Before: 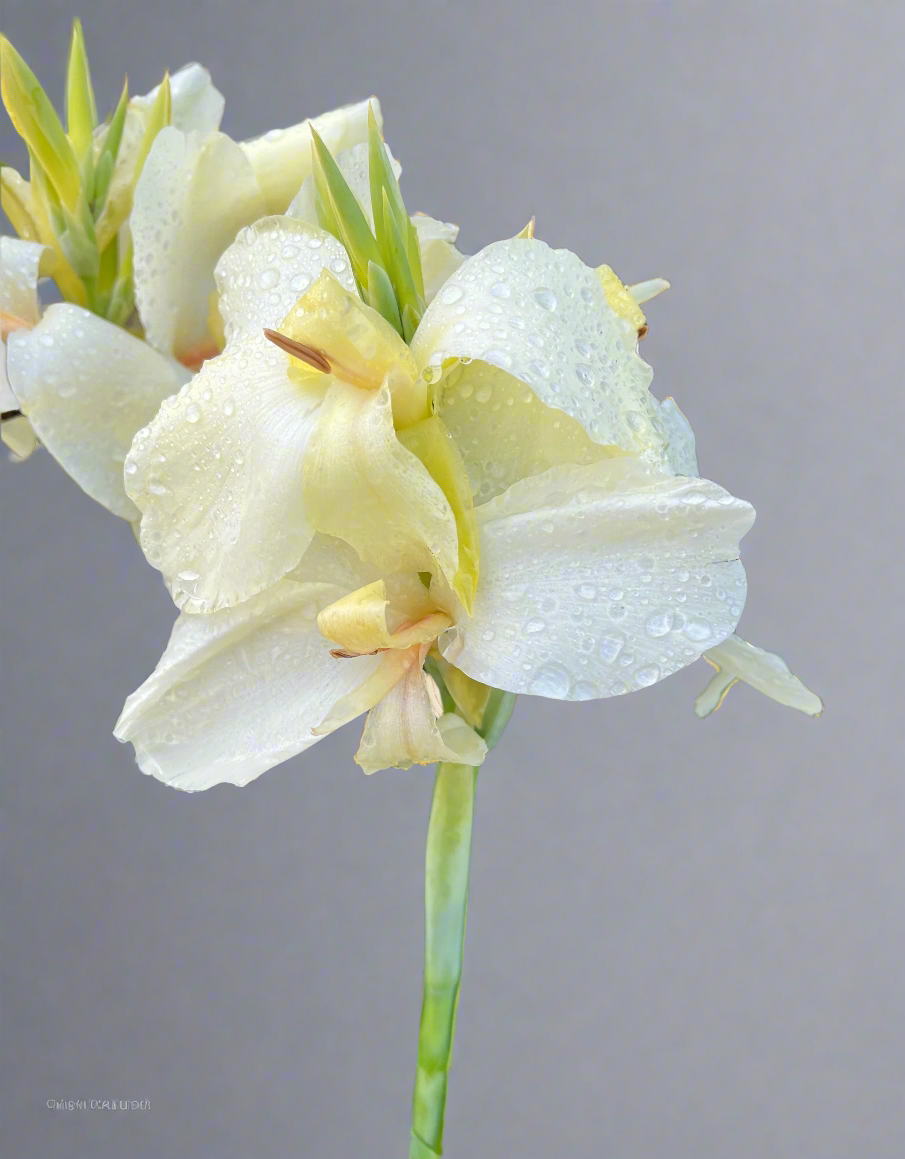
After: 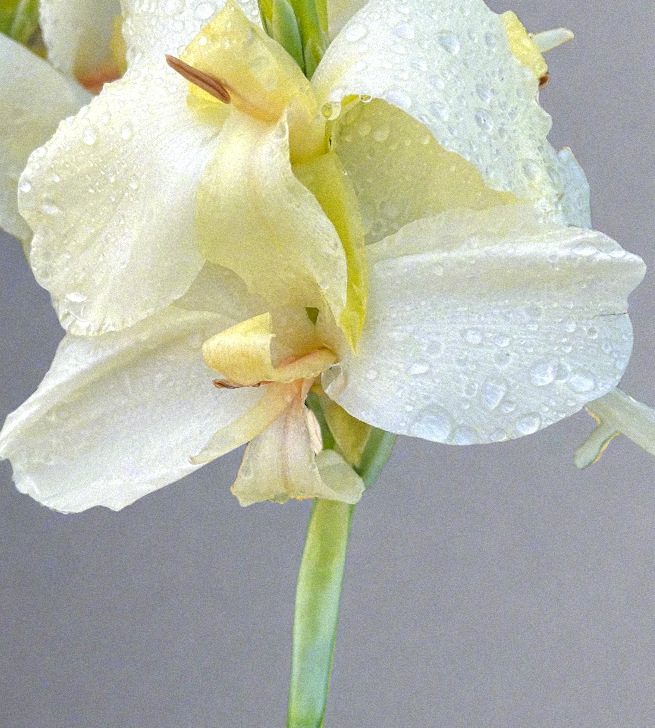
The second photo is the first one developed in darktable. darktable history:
grain: mid-tones bias 0%
crop and rotate: angle -3.37°, left 9.79%, top 20.73%, right 12.42%, bottom 11.82%
local contrast: on, module defaults
